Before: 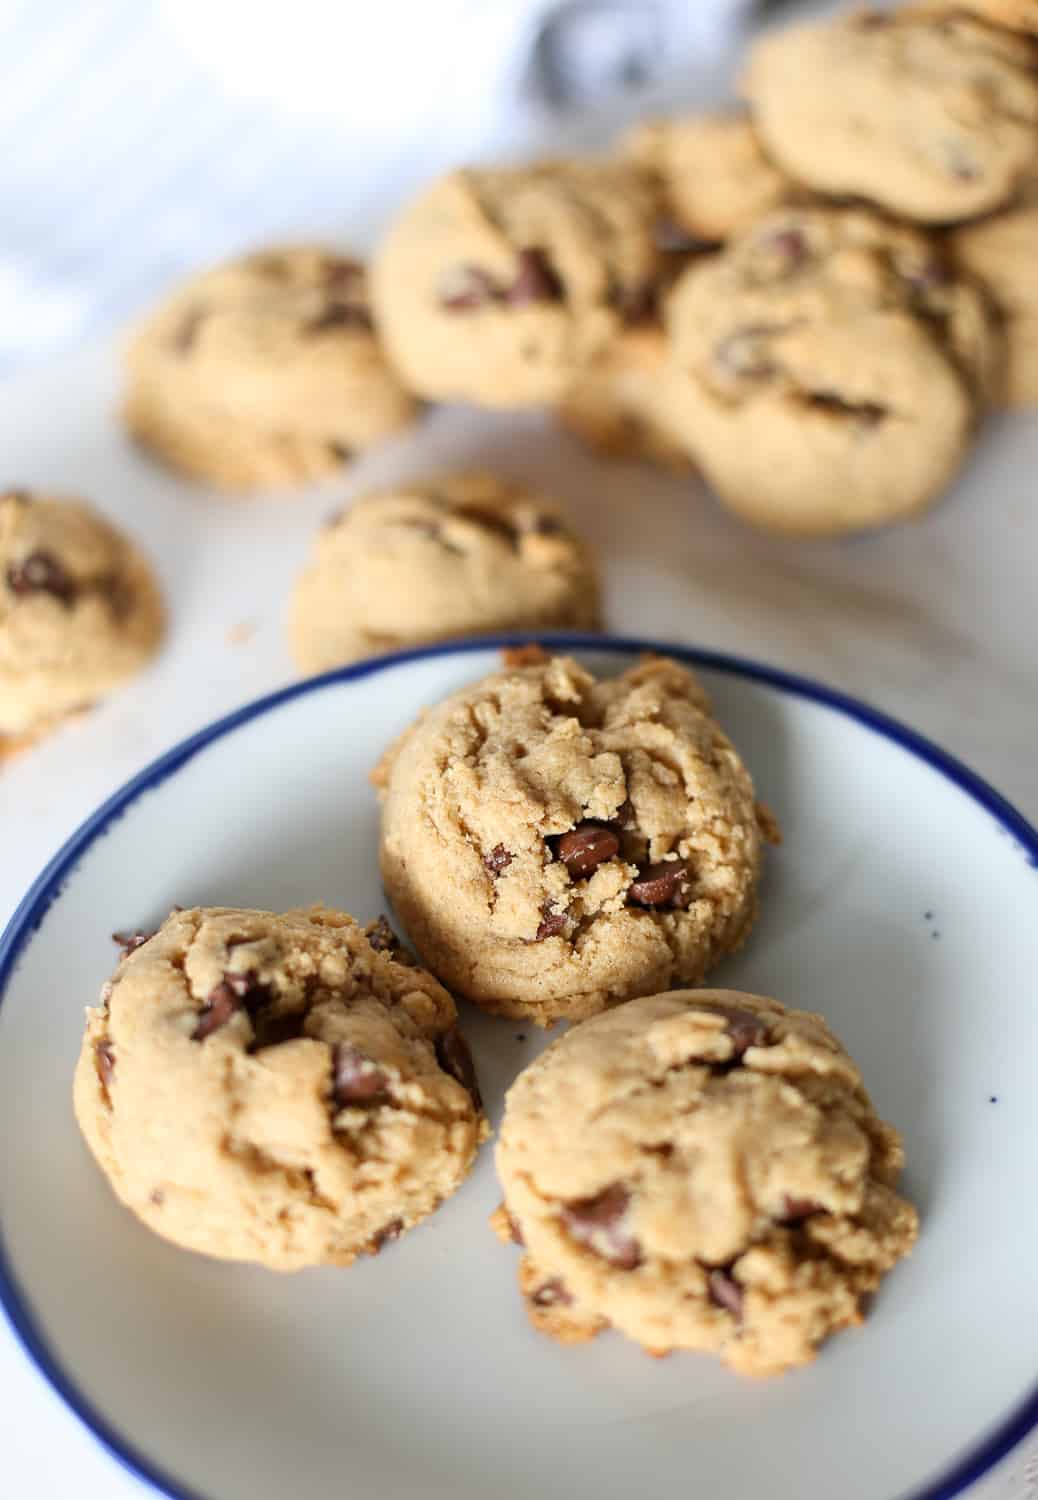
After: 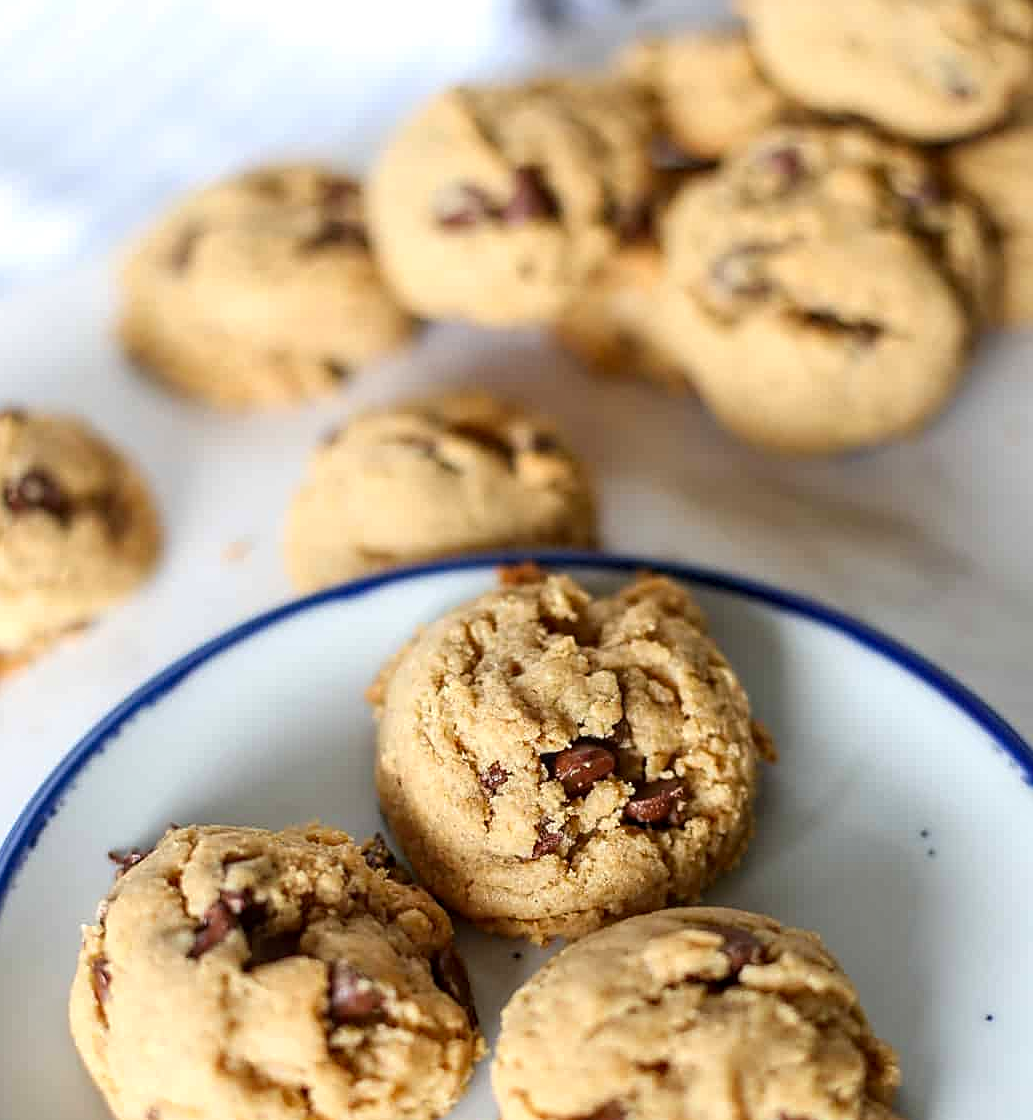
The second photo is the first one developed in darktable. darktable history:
local contrast: on, module defaults
contrast brightness saturation: contrast 0.04, saturation 0.16
sharpen: on, module defaults
crop: left 0.387%, top 5.469%, bottom 19.809%
